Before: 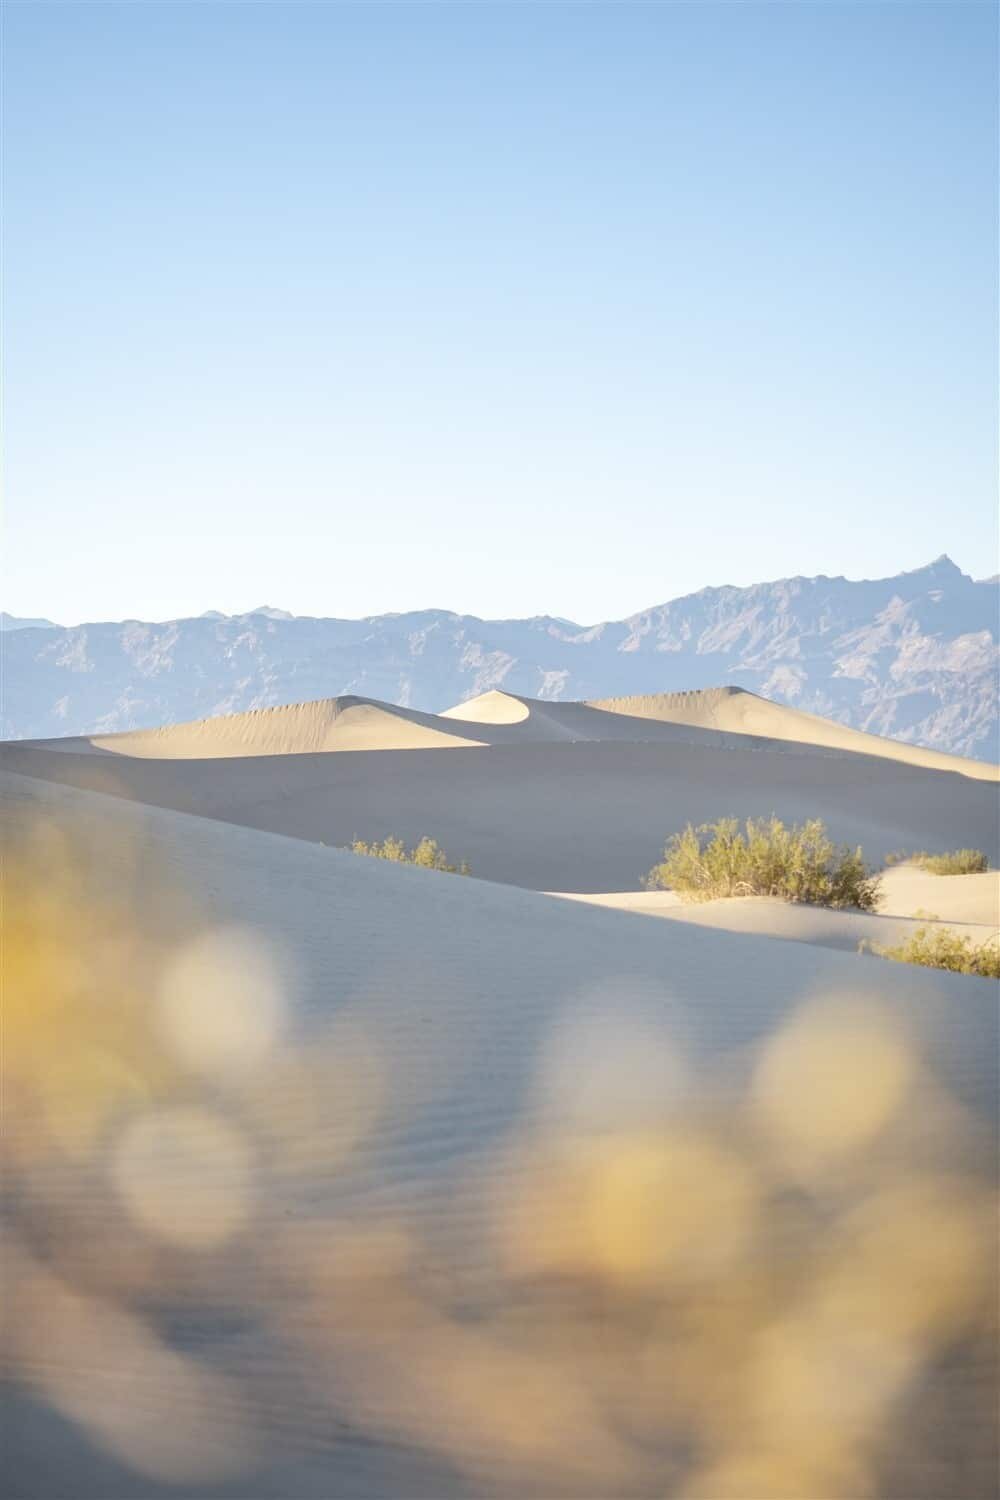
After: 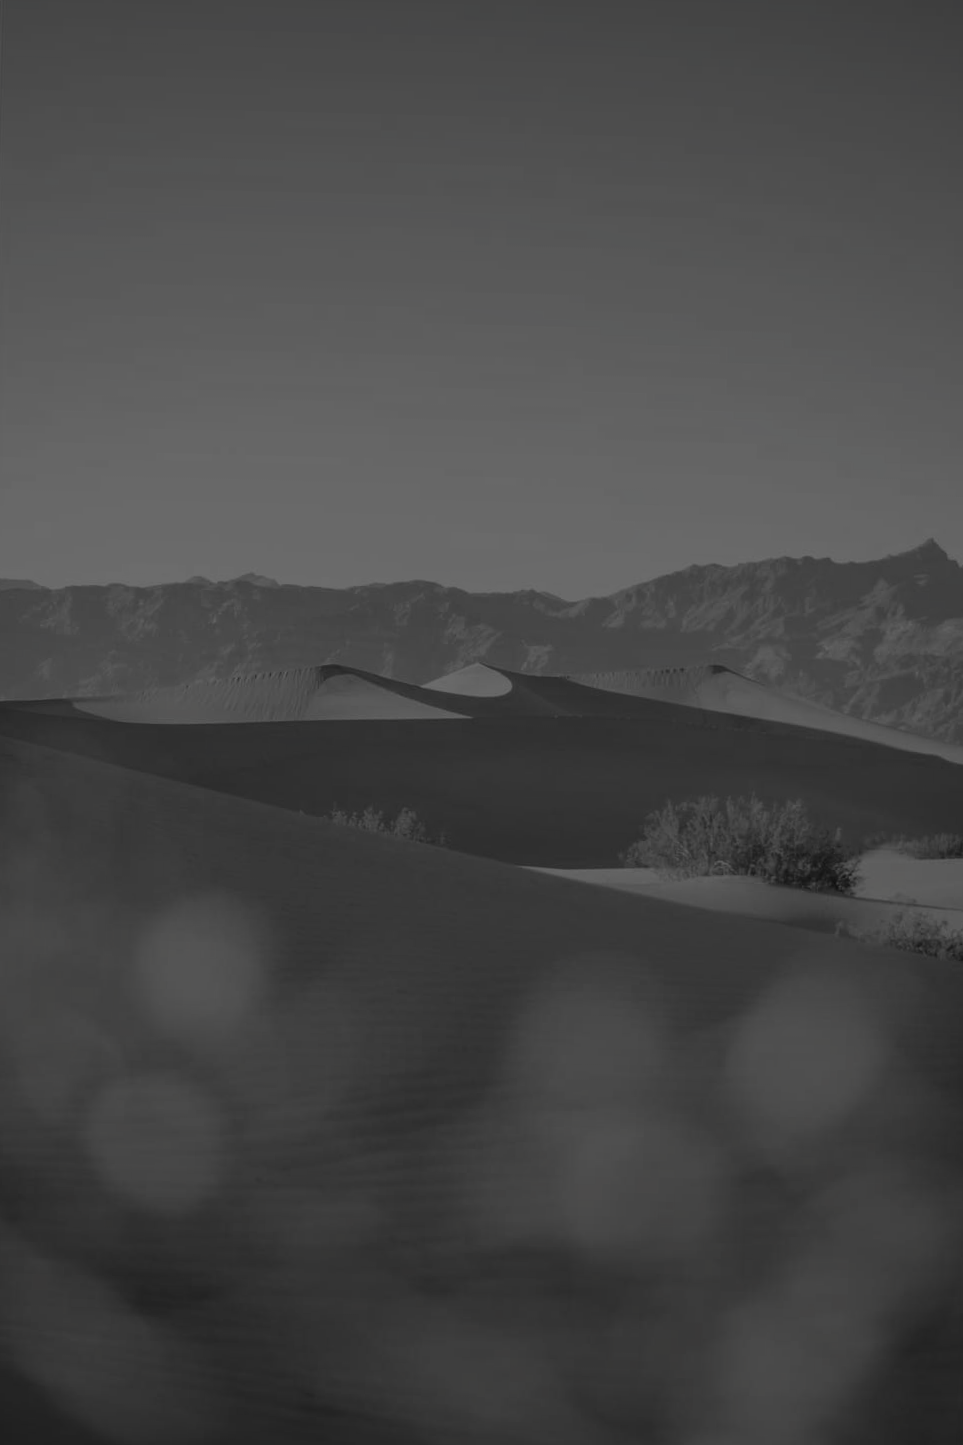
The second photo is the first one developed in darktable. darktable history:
crop and rotate: angle -1.44°
filmic rgb: black relative exposure -15.94 EV, white relative exposure 7.95 EV, hardness 4.19, latitude 49.43%, contrast 0.514
contrast brightness saturation: contrast -0.025, brightness -0.609, saturation -0.997
local contrast: detail 109%
tone curve: curves: ch0 [(0, 0.01) (0.037, 0.032) (0.131, 0.108) (0.275, 0.256) (0.483, 0.512) (0.61, 0.665) (0.696, 0.742) (0.792, 0.819) (0.911, 0.925) (0.997, 0.995)]; ch1 [(0, 0) (0.301, 0.3) (0.423, 0.421) (0.492, 0.488) (0.507, 0.503) (0.53, 0.532) (0.573, 0.586) (0.683, 0.702) (0.746, 0.77) (1, 1)]; ch2 [(0, 0) (0.246, 0.233) (0.36, 0.352) (0.415, 0.415) (0.485, 0.487) (0.502, 0.504) (0.525, 0.518) (0.539, 0.539) (0.587, 0.594) (0.636, 0.652) (0.711, 0.729) (0.845, 0.855) (0.998, 0.977)], preserve colors none
